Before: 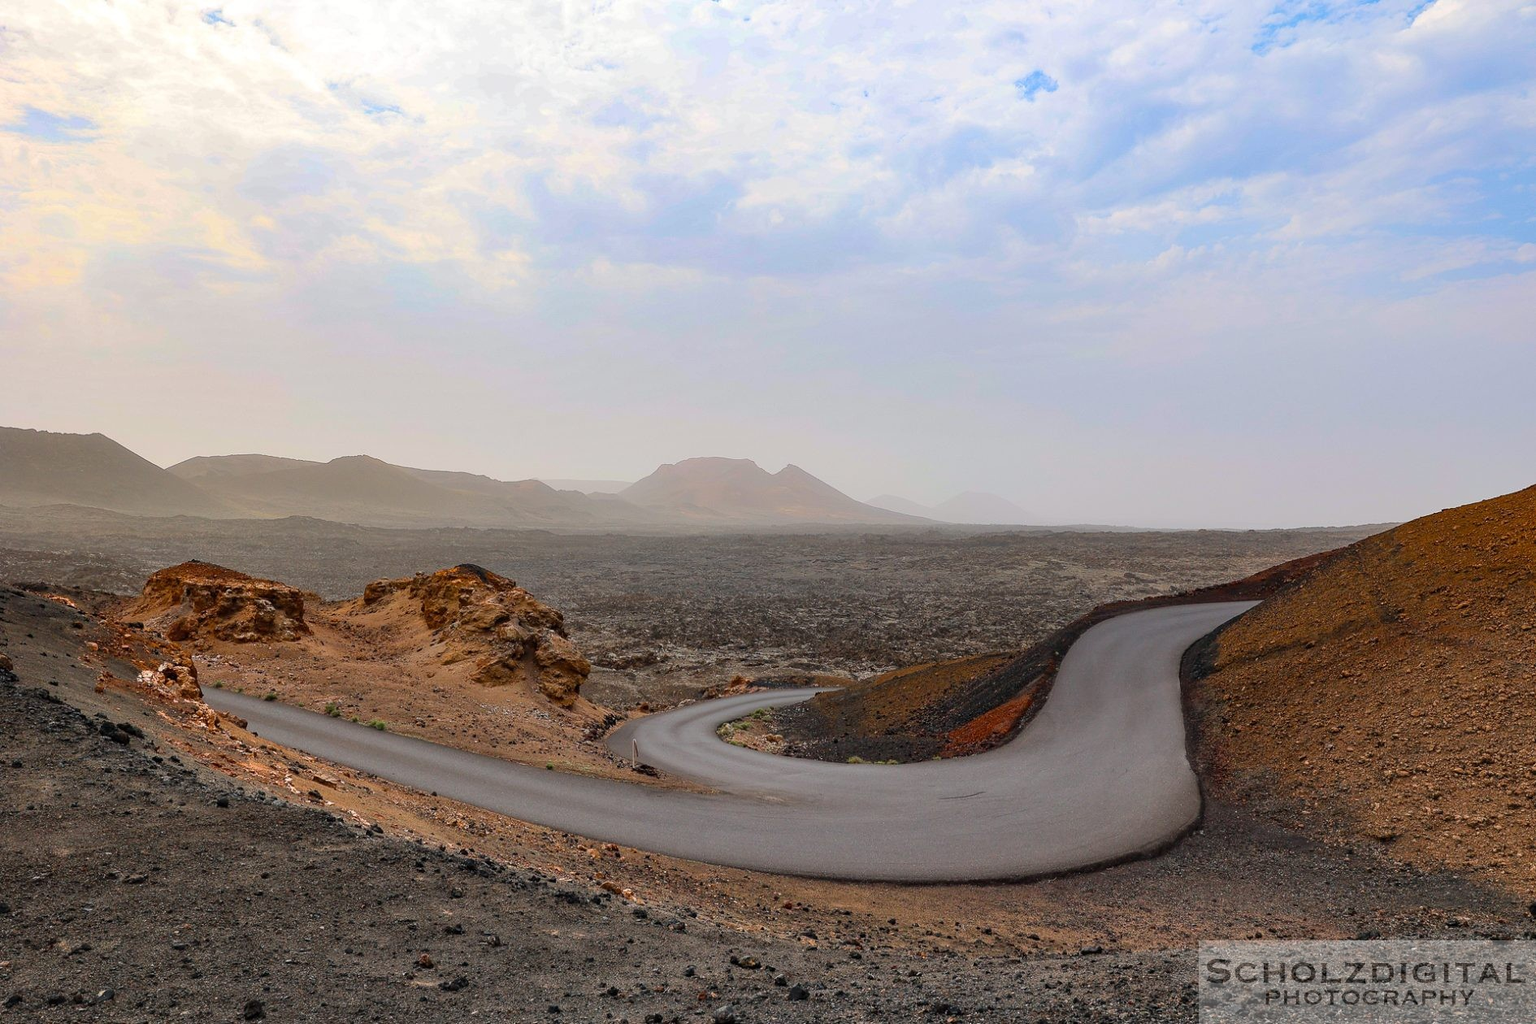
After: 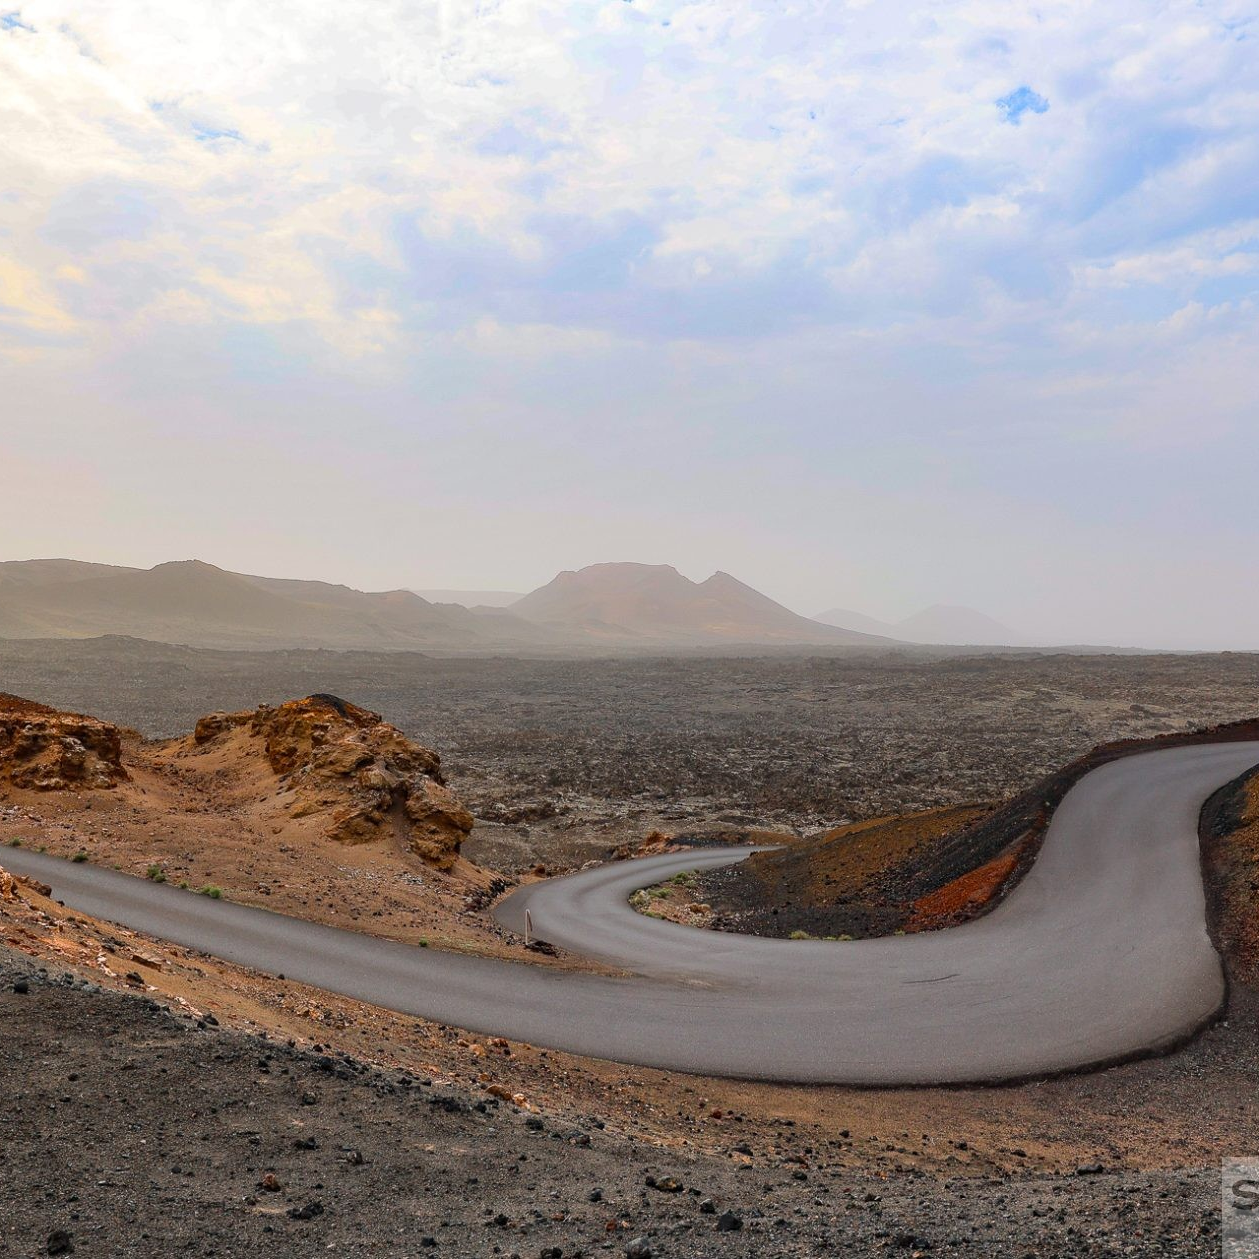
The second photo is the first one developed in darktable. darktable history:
crop and rotate: left 13.409%, right 19.924%
